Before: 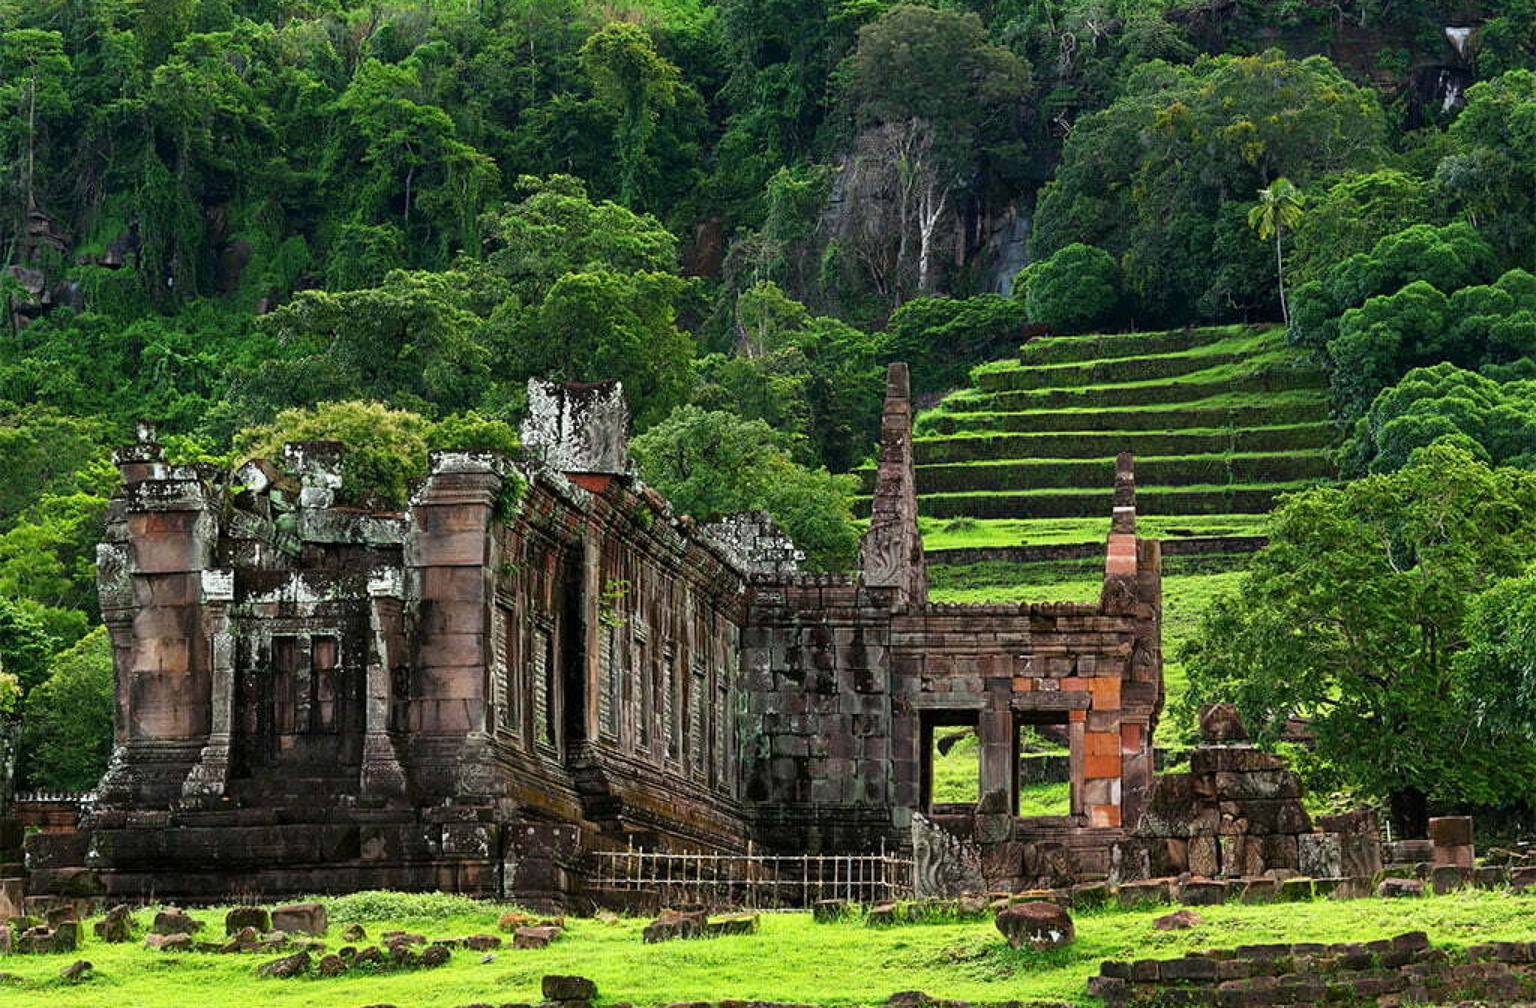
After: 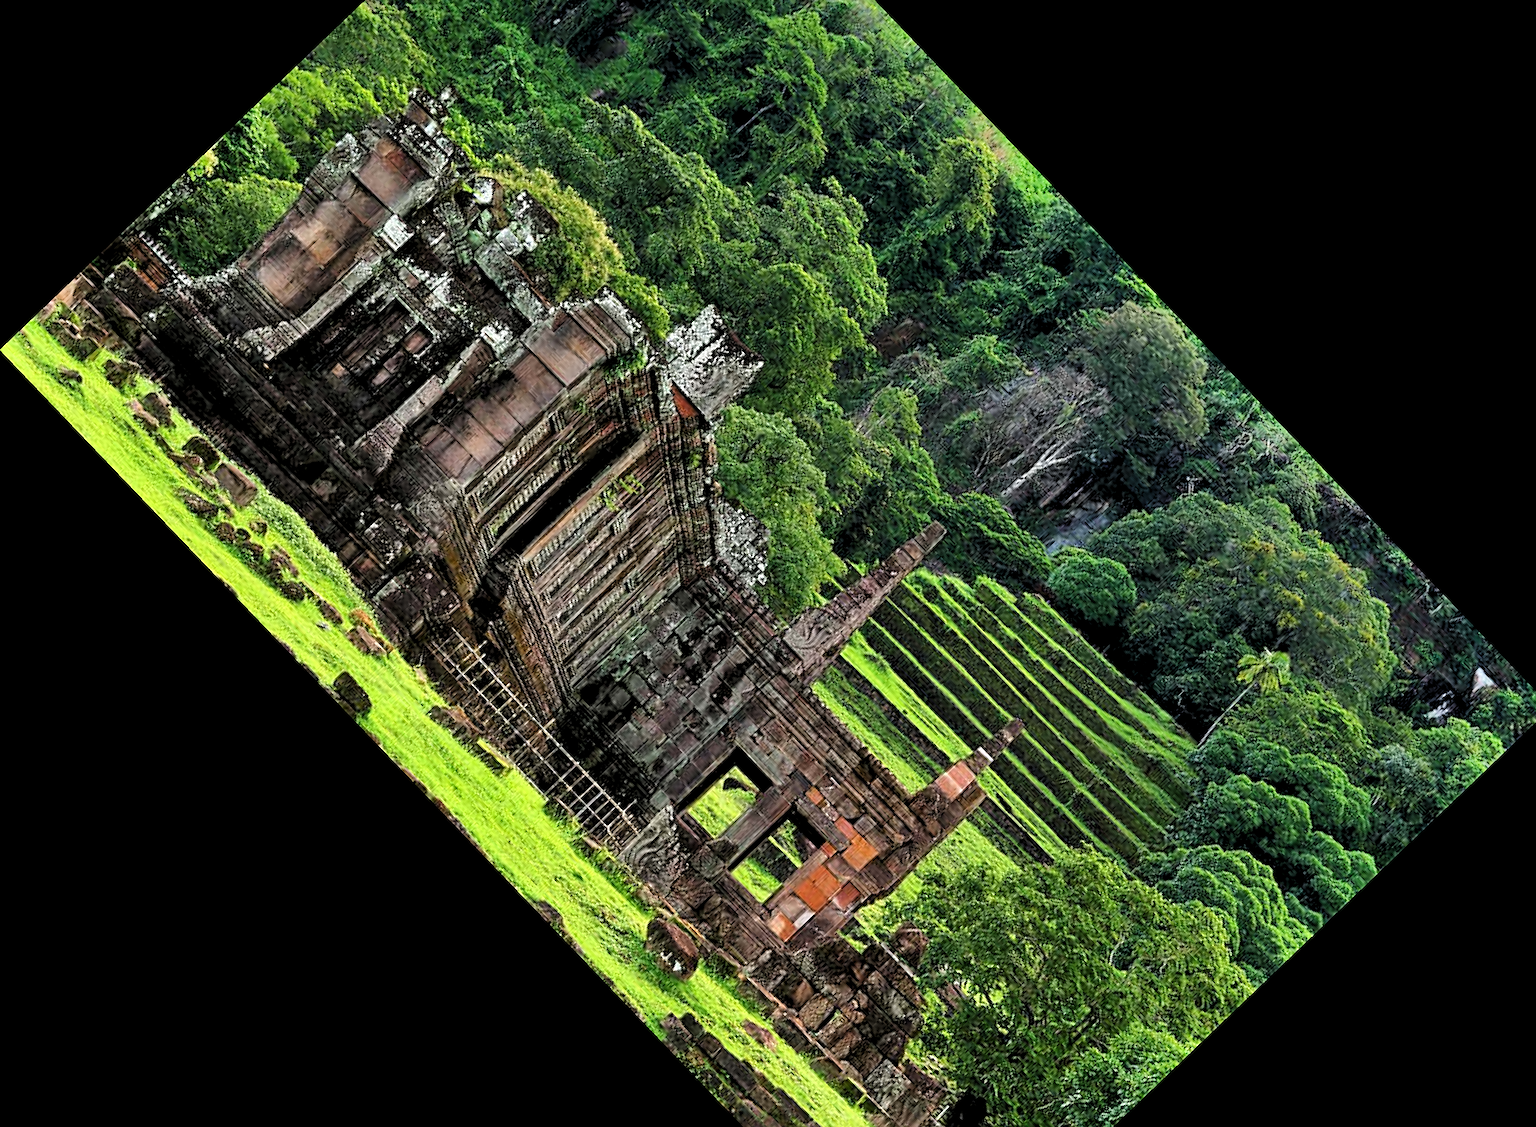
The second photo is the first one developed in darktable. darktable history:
crop and rotate: angle -46.26°, top 16.234%, right 0.912%, bottom 11.704%
levels: levels [0.073, 0.497, 0.972]
sharpen: on, module defaults
shadows and highlights: soften with gaussian
